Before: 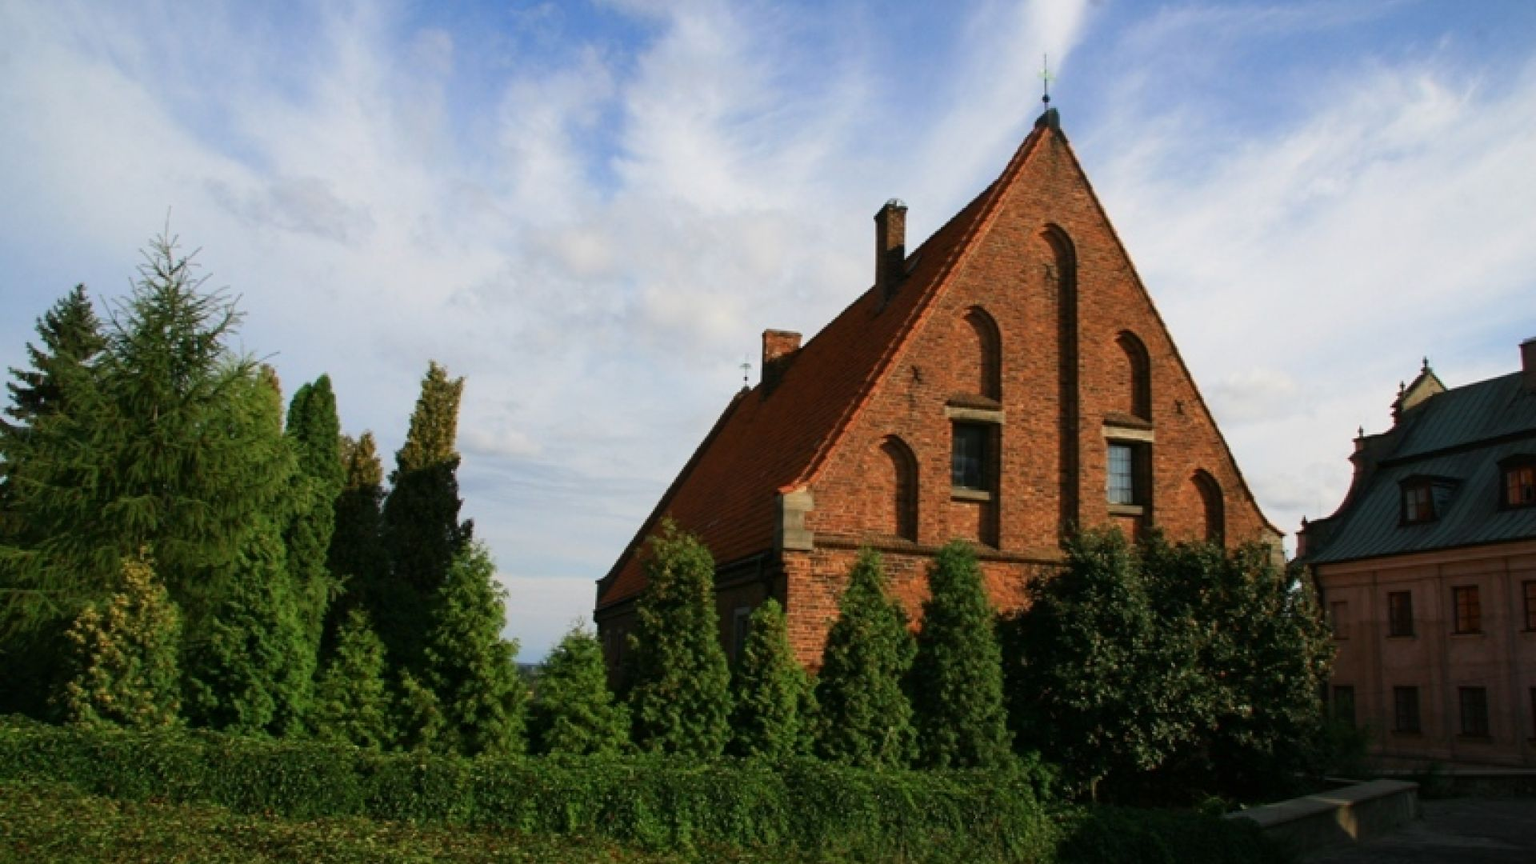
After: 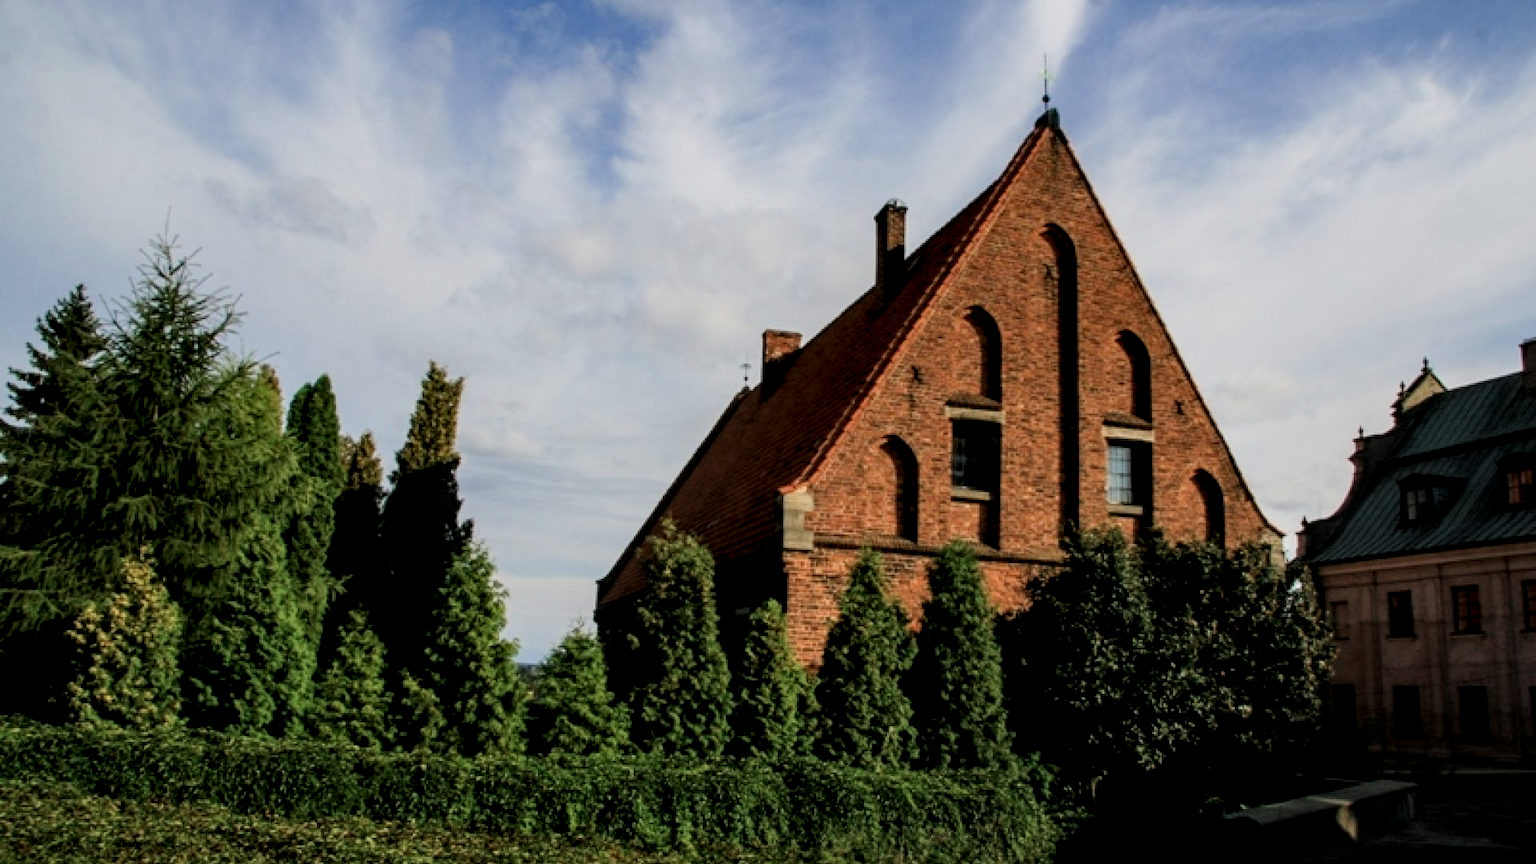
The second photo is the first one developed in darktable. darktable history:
filmic rgb: black relative exposure -7.65 EV, white relative exposure 4.56 EV, threshold 5.99 EV, hardness 3.61, enable highlight reconstruction true
local contrast: highlights 60%, shadows 60%, detail 160%
